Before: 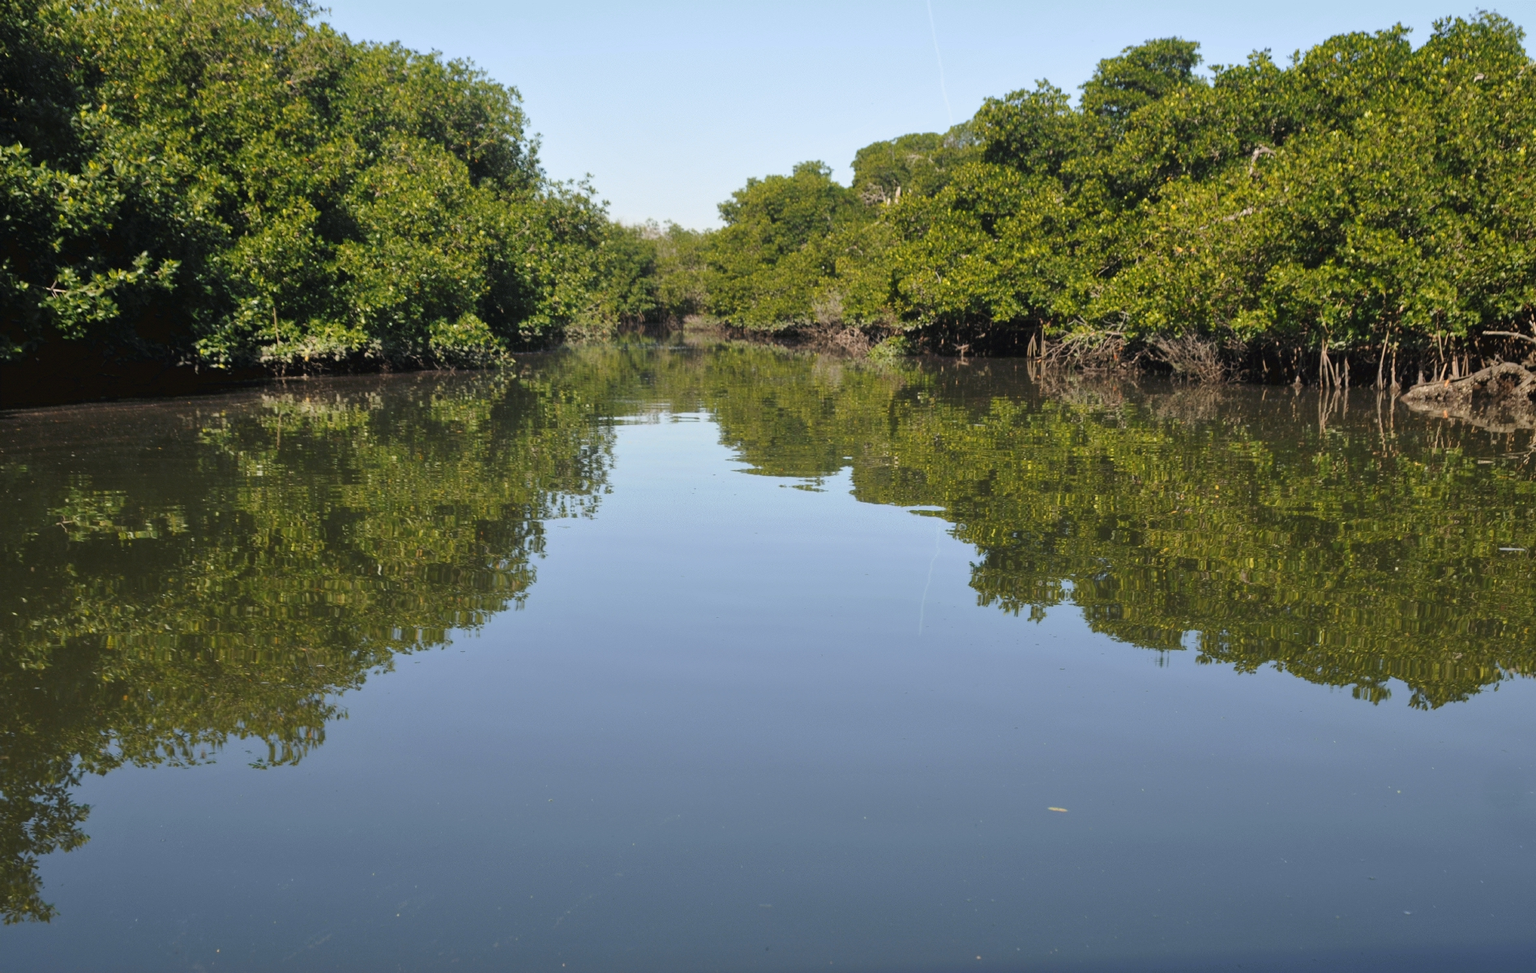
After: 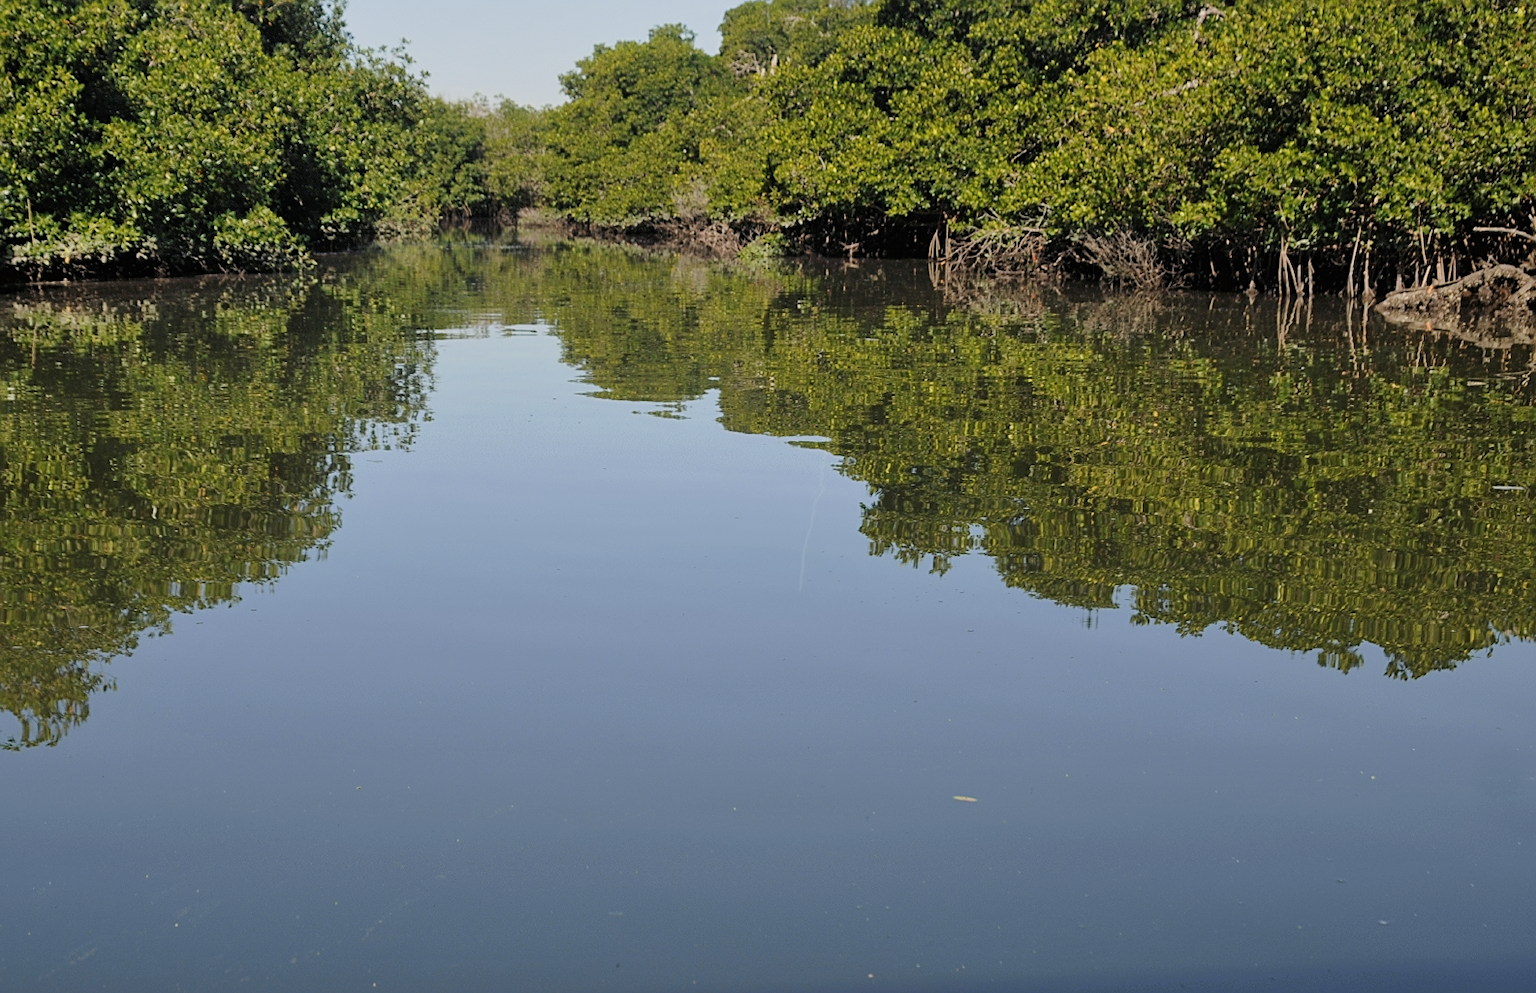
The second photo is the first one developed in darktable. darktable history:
crop: left 16.317%, top 14.564%
filmic rgb: black relative exposure -8 EV, white relative exposure 3.95 EV, hardness 4.1, contrast 0.988
sharpen: on, module defaults
